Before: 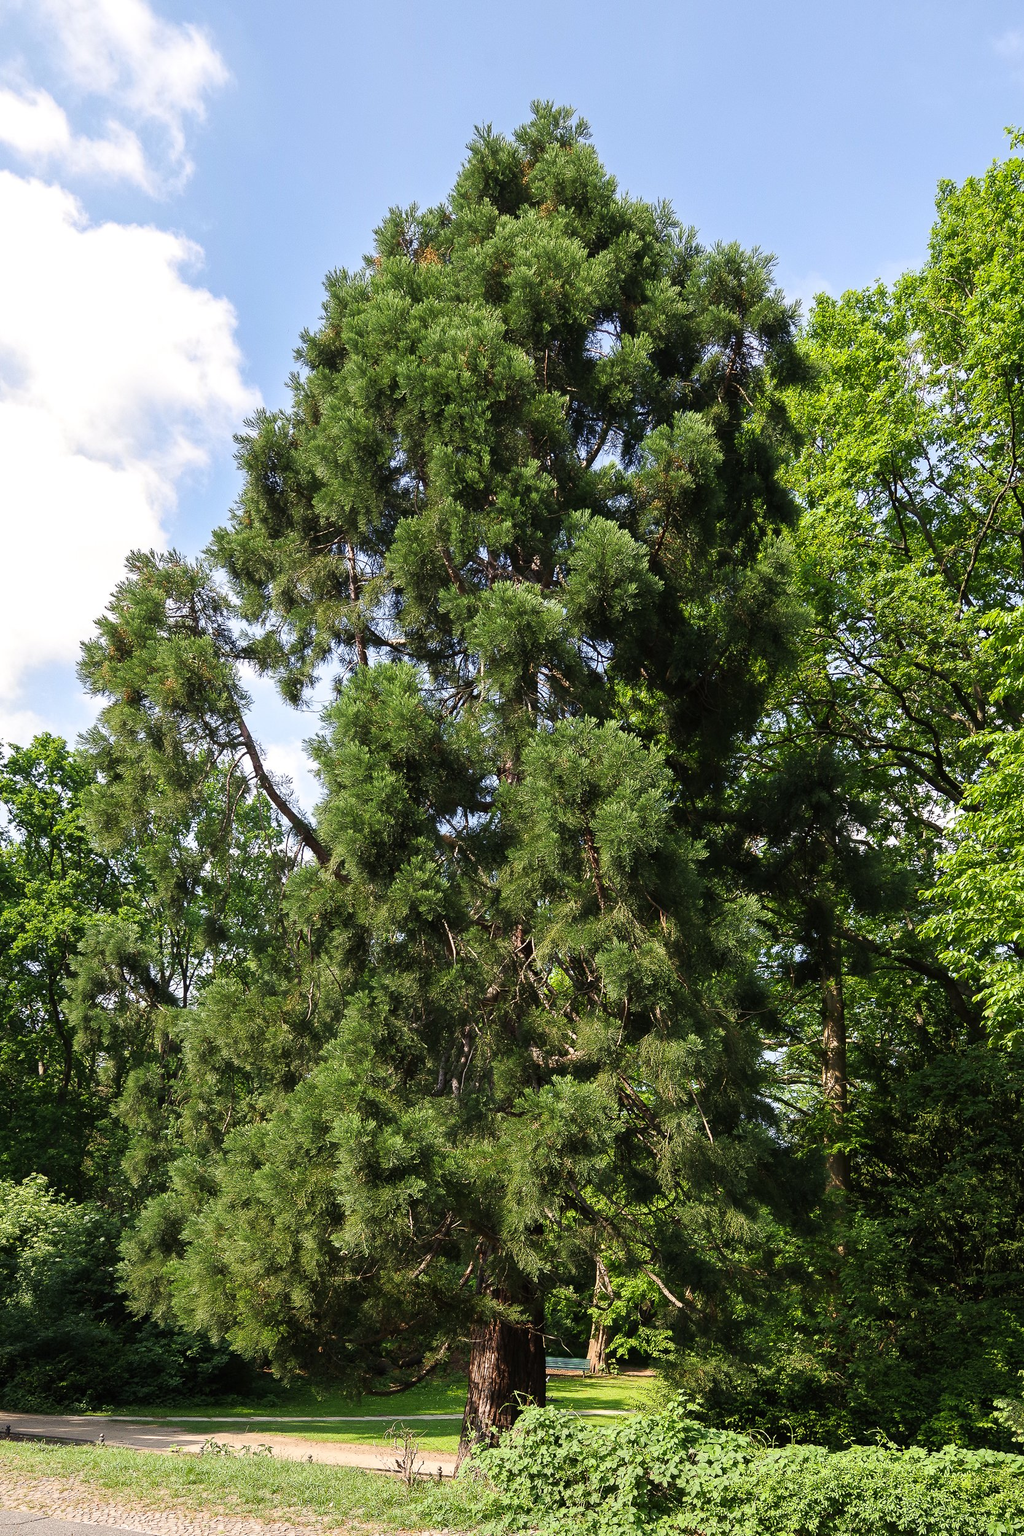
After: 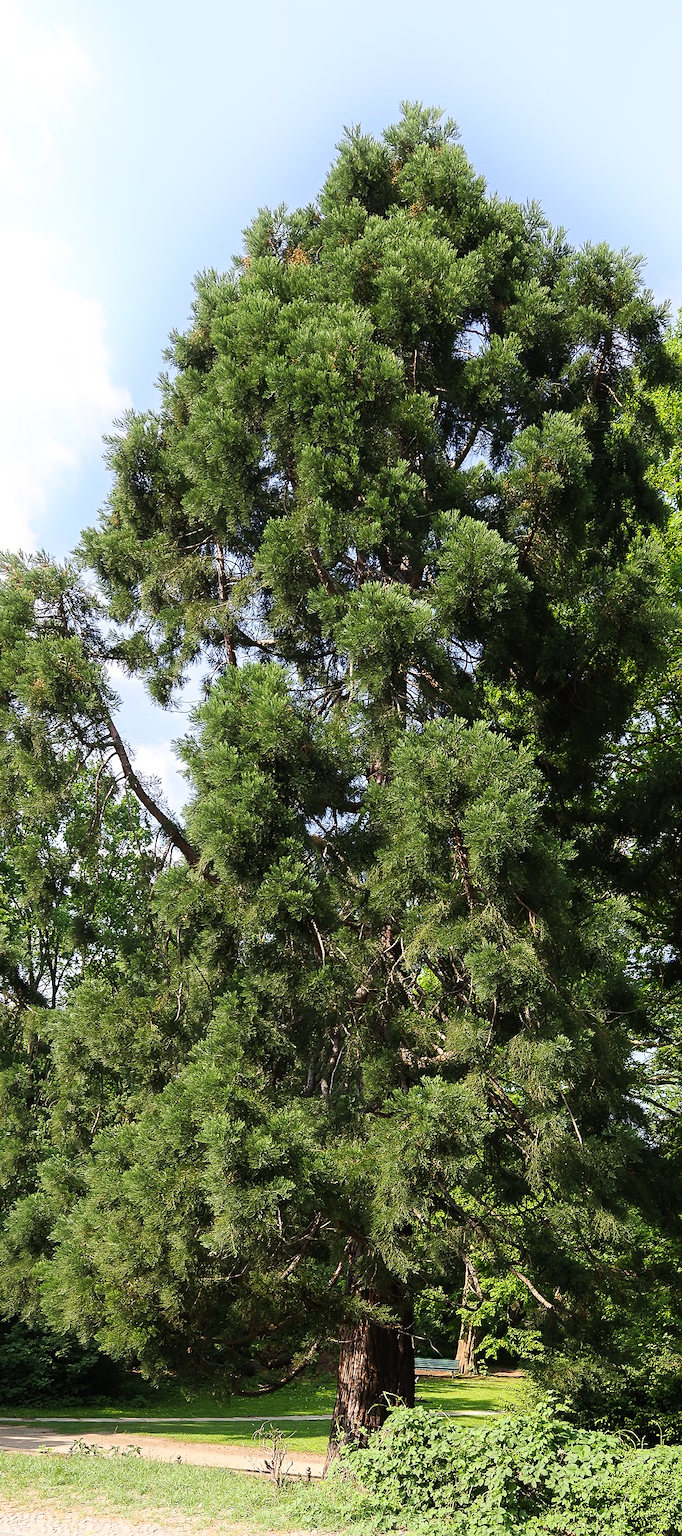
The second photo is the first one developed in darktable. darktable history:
shadows and highlights: shadows -20.92, highlights 99.72, highlights color adjustment 41.23%, soften with gaussian
sharpen: amount 0.206
crop and rotate: left 12.899%, right 20.462%
